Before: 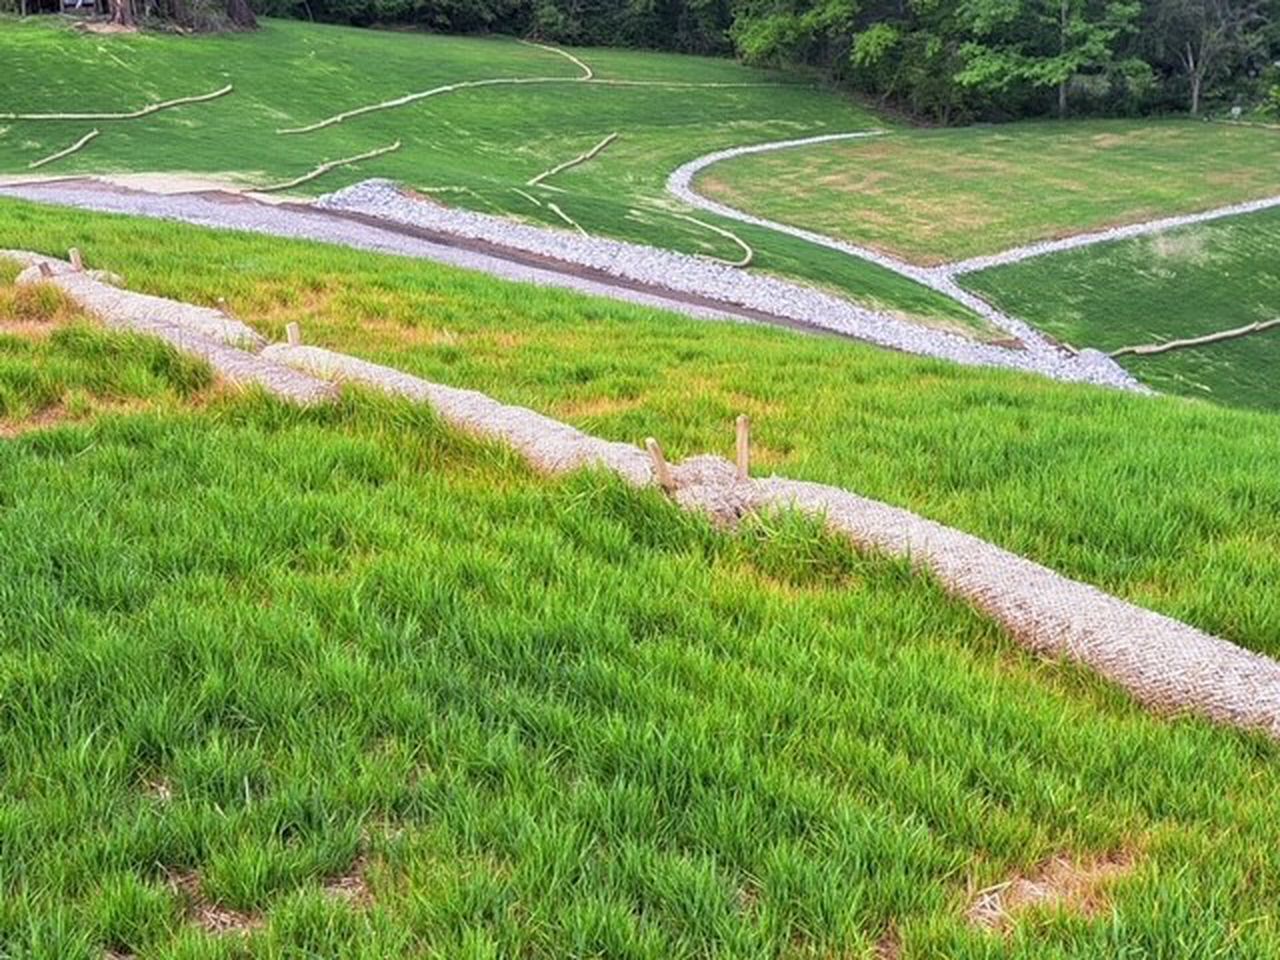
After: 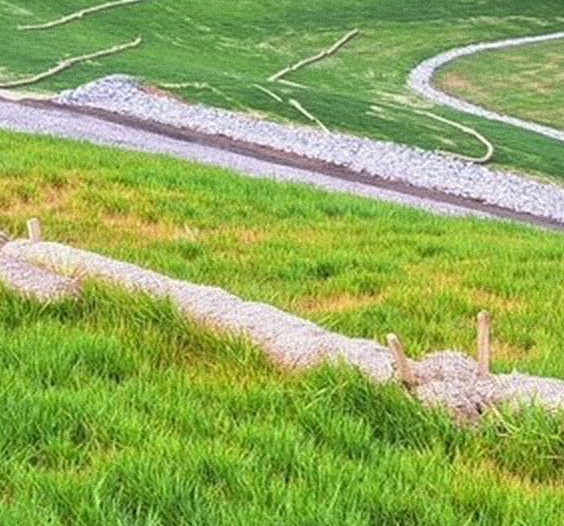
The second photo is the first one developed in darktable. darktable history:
crop: left 20.248%, top 10.86%, right 35.675%, bottom 34.321%
grain: mid-tones bias 0%
